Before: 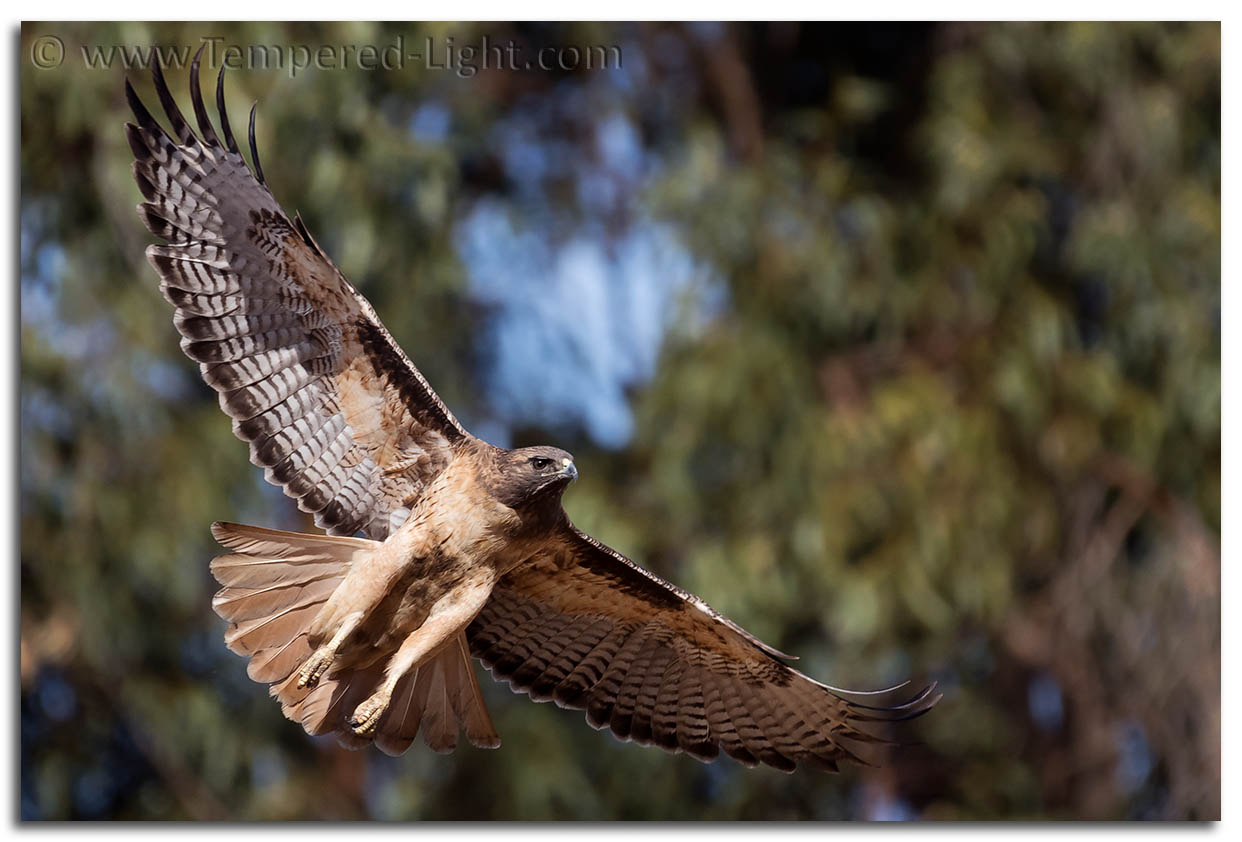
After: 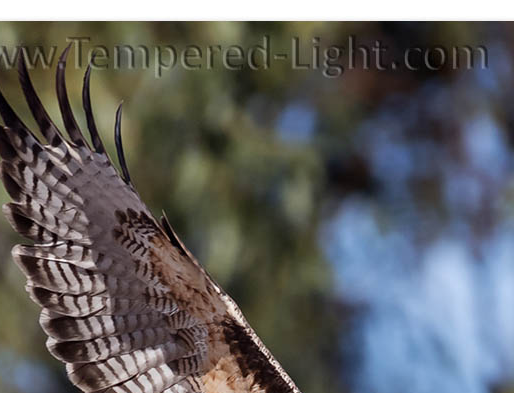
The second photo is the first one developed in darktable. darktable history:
crop and rotate: left 10.799%, top 0.074%, right 47.753%, bottom 53.174%
